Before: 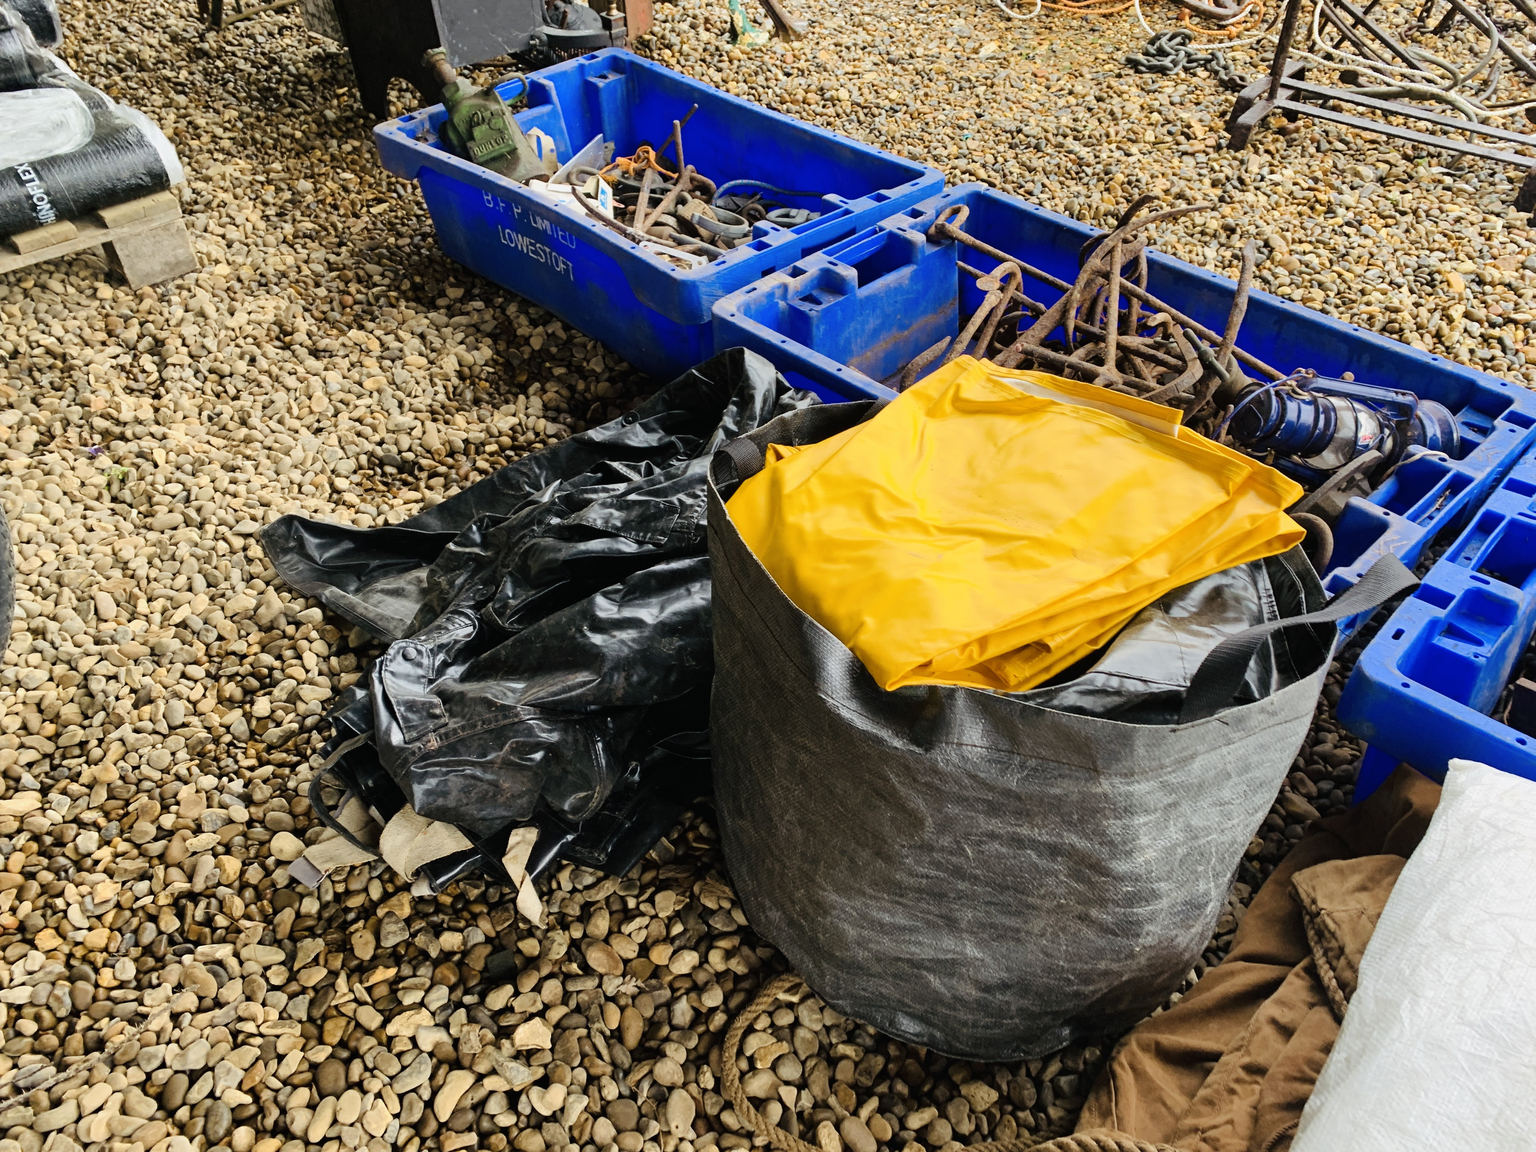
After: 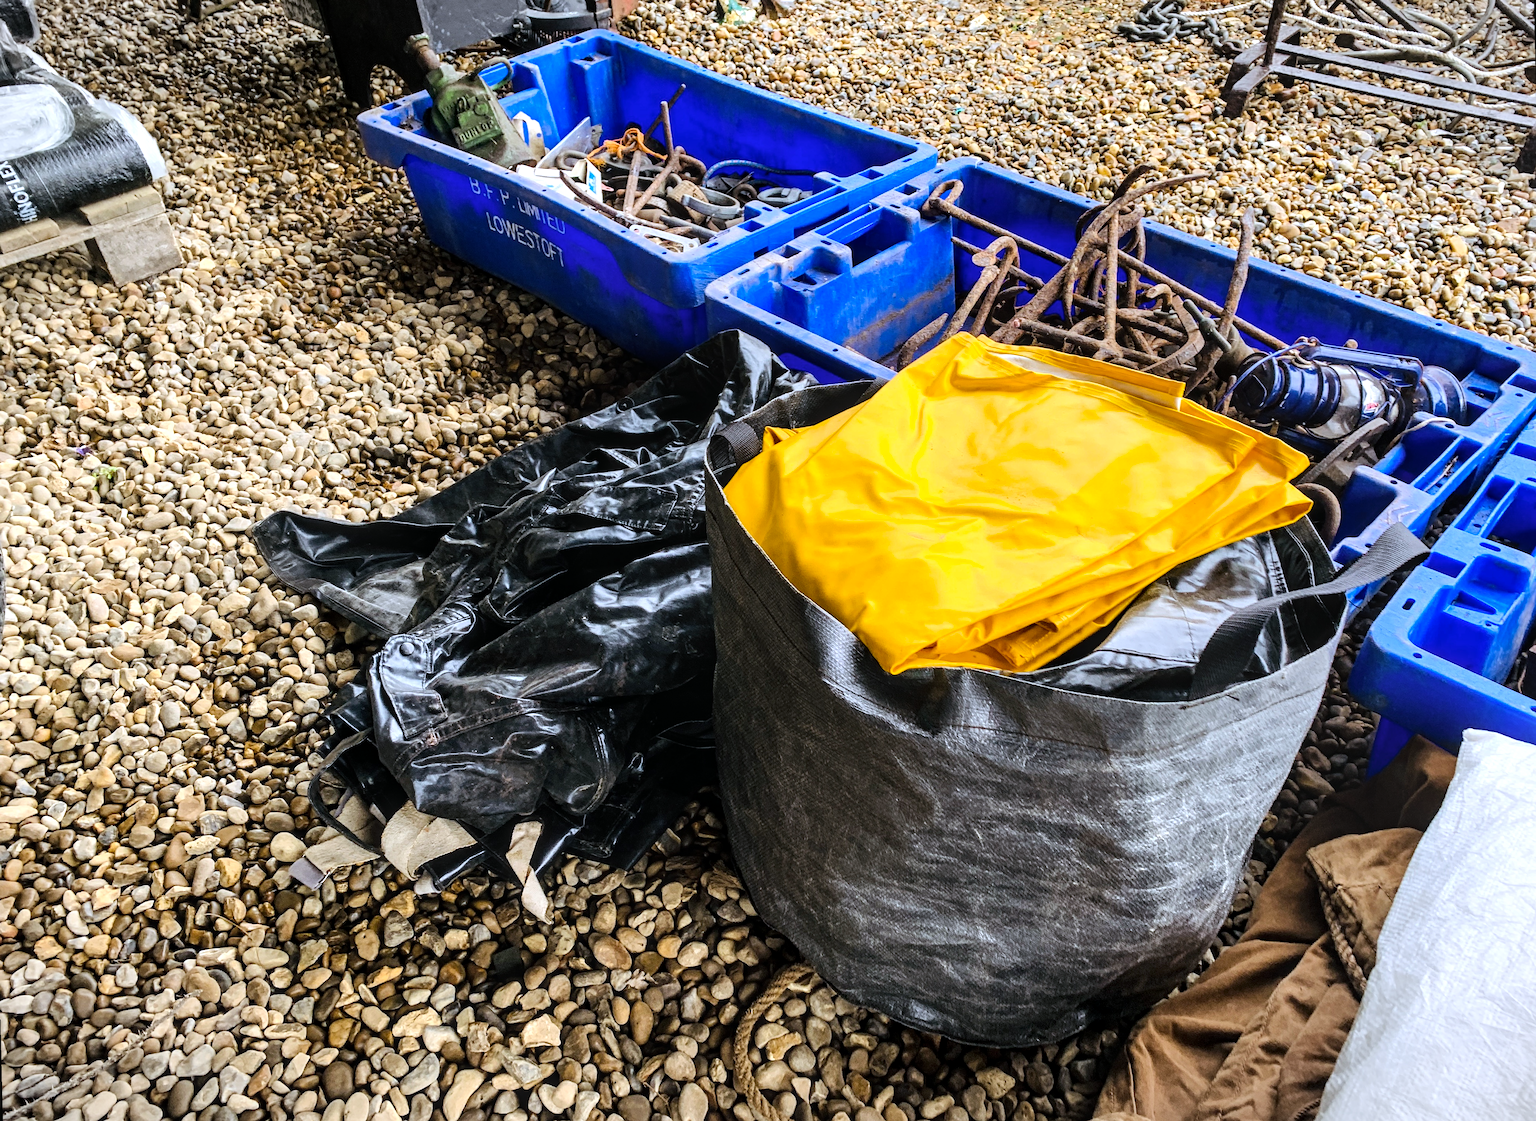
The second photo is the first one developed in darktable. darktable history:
local contrast: detail 130%
white balance: red 0.967, blue 1.119, emerald 0.756
vignetting: fall-off start 100%, brightness -0.282, width/height ratio 1.31
tone equalizer: -8 EV -0.417 EV, -7 EV -0.389 EV, -6 EV -0.333 EV, -5 EV -0.222 EV, -3 EV 0.222 EV, -2 EV 0.333 EV, -1 EV 0.389 EV, +0 EV 0.417 EV, edges refinement/feathering 500, mask exposure compensation -1.57 EV, preserve details no
sharpen: amount 0.2
rotate and perspective: rotation -1.42°, crop left 0.016, crop right 0.984, crop top 0.035, crop bottom 0.965
